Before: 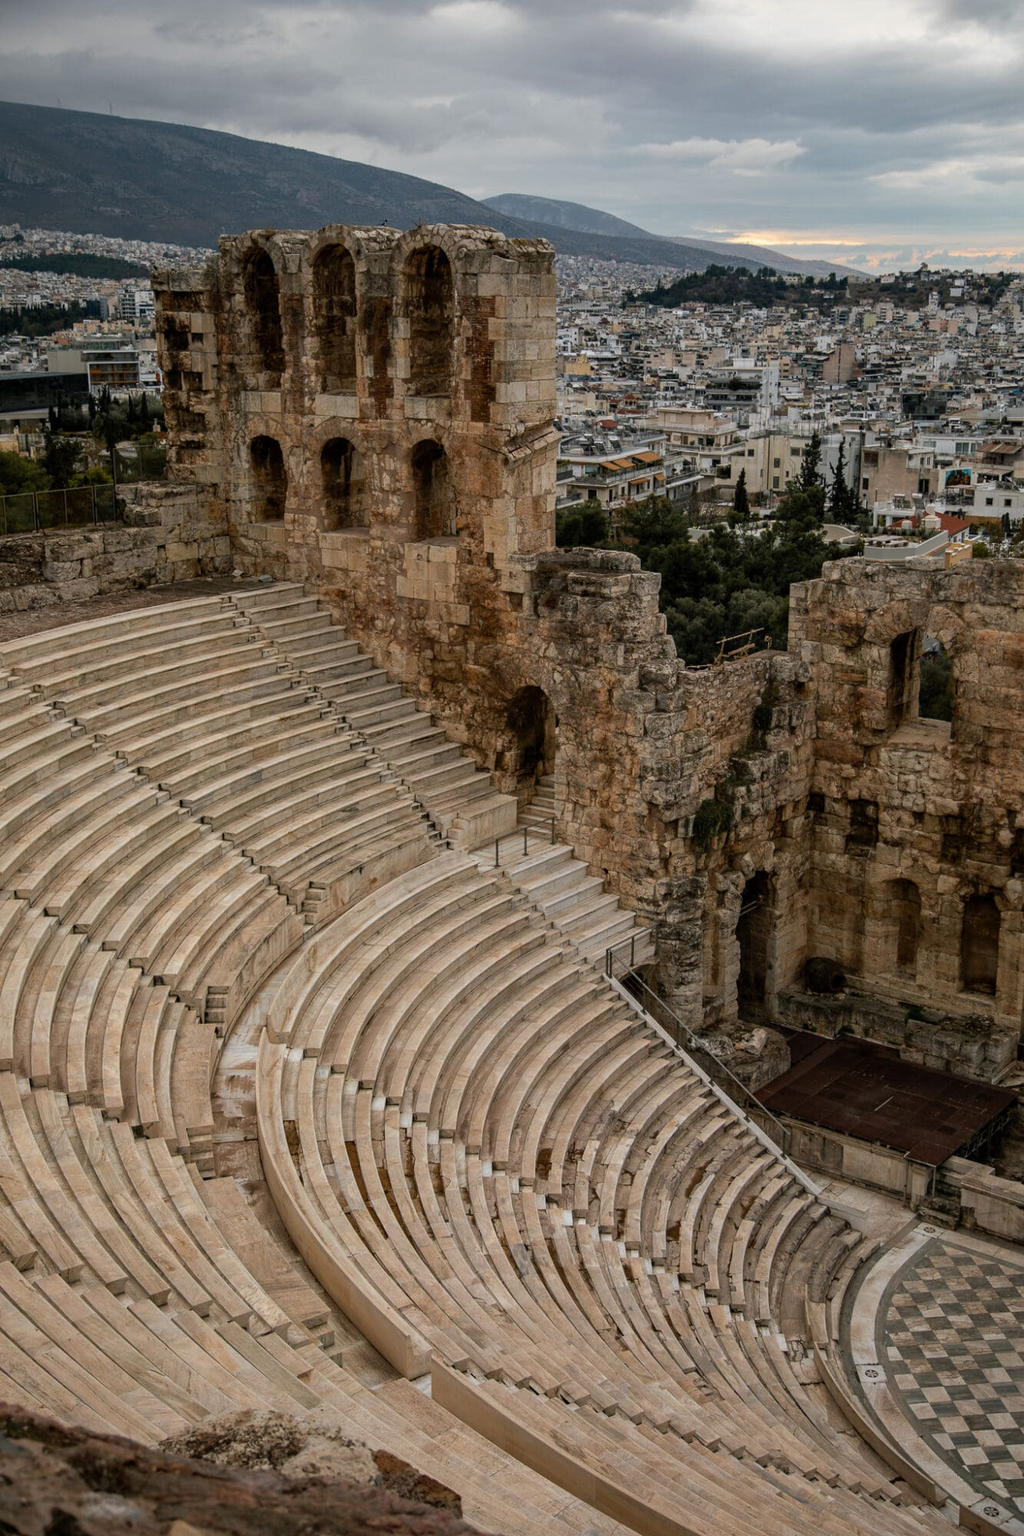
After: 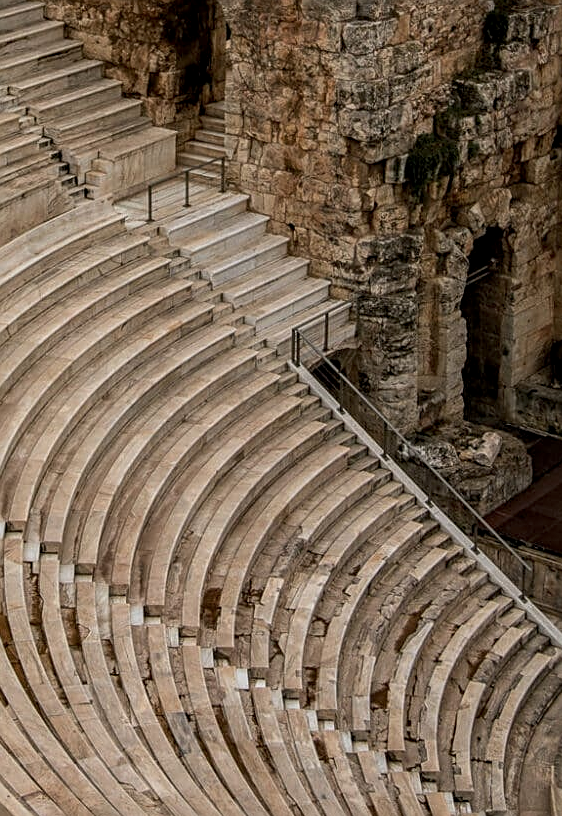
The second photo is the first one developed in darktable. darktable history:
crop: left 37.321%, top 45.359%, right 20.496%, bottom 13.802%
local contrast: on, module defaults
sharpen: on, module defaults
